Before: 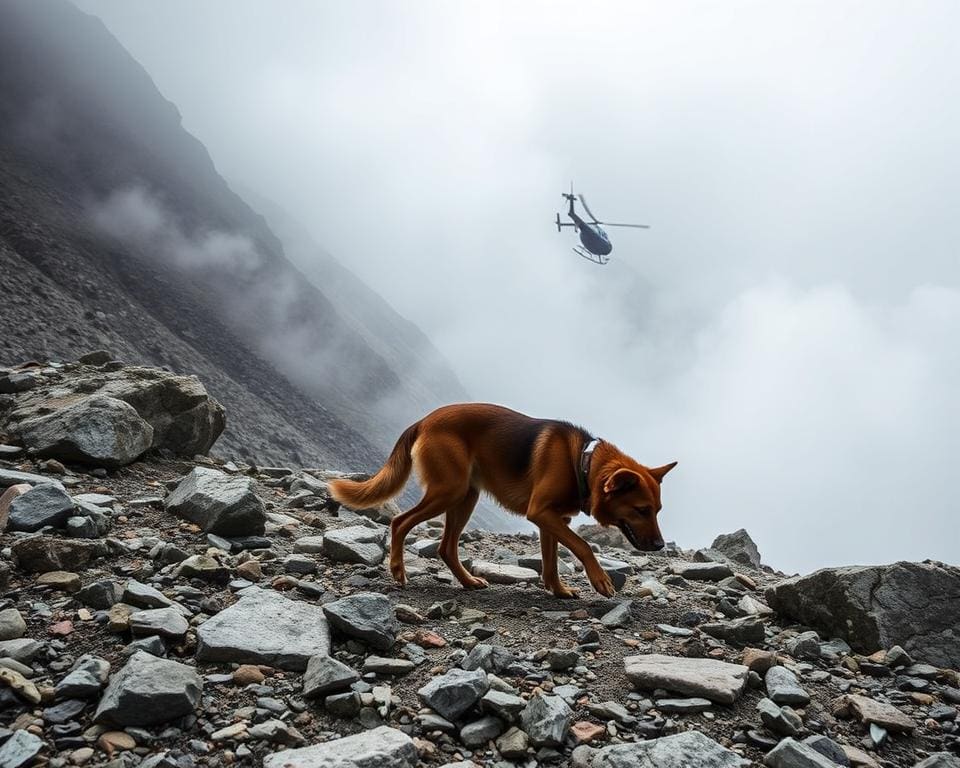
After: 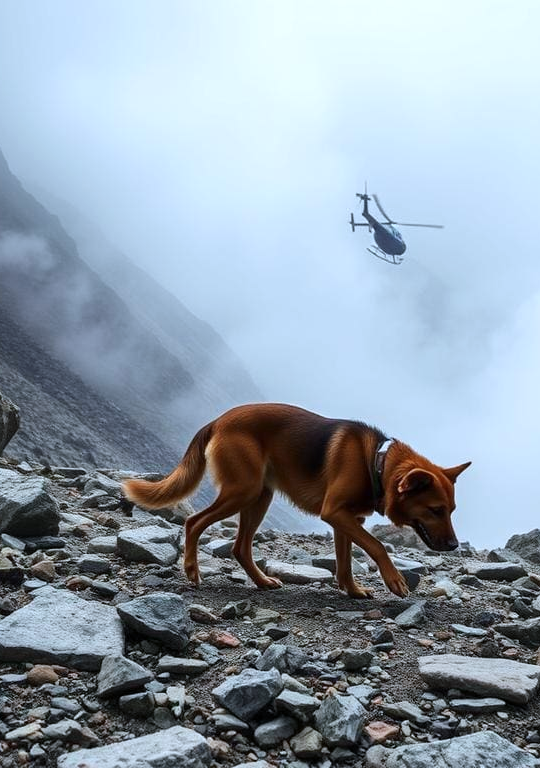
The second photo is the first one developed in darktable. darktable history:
crop: left 21.496%, right 22.254%
color calibration: x 0.37, y 0.382, temperature 4313.32 K
